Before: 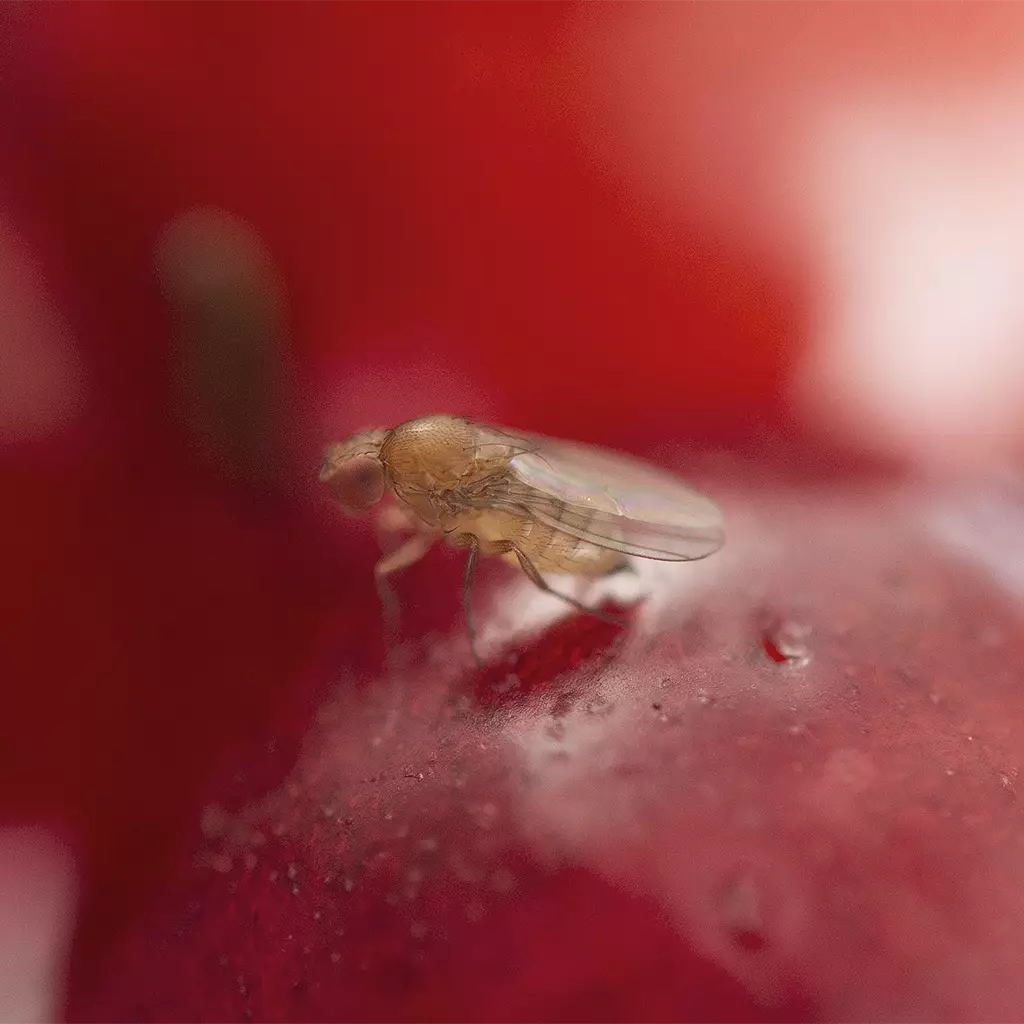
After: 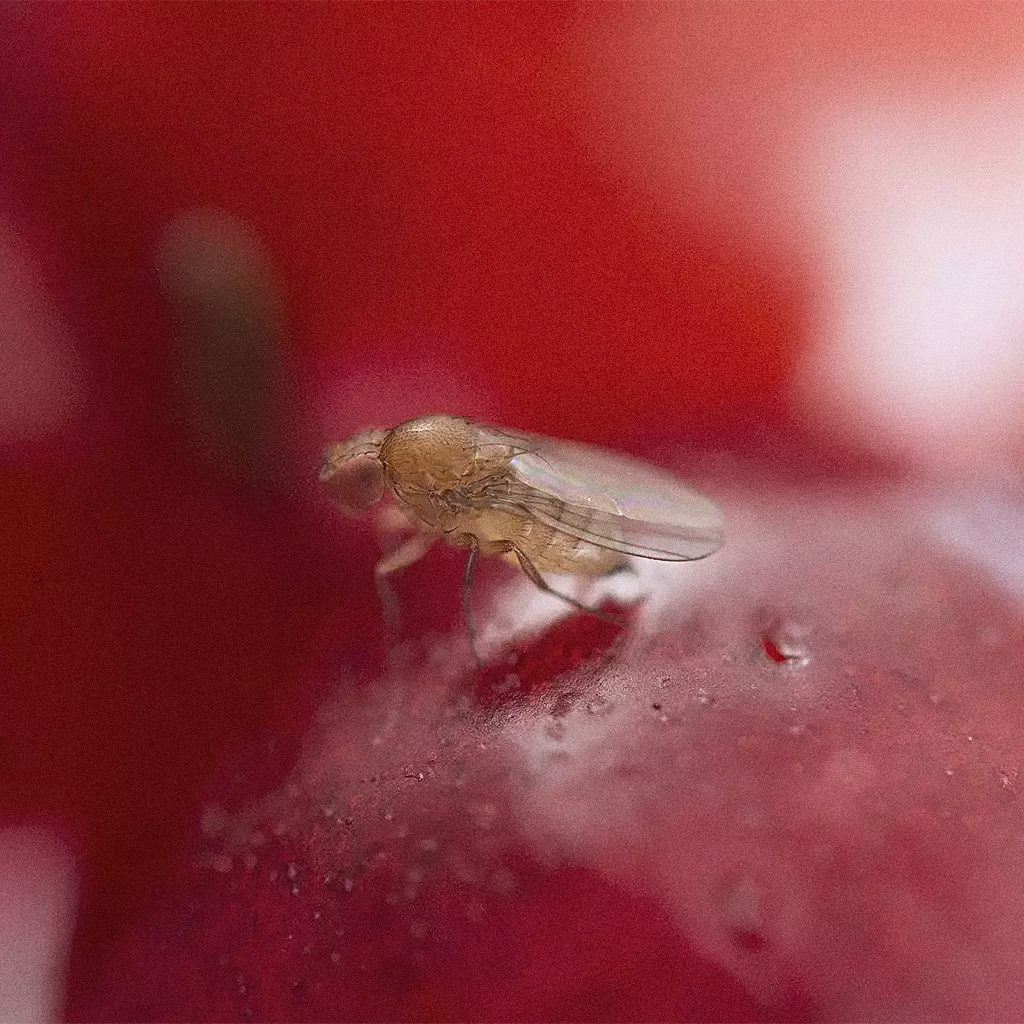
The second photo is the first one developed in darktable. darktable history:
white balance: red 0.984, blue 1.059
grain: coarseness 8.68 ISO, strength 31.94%
sharpen: radius 2.767
